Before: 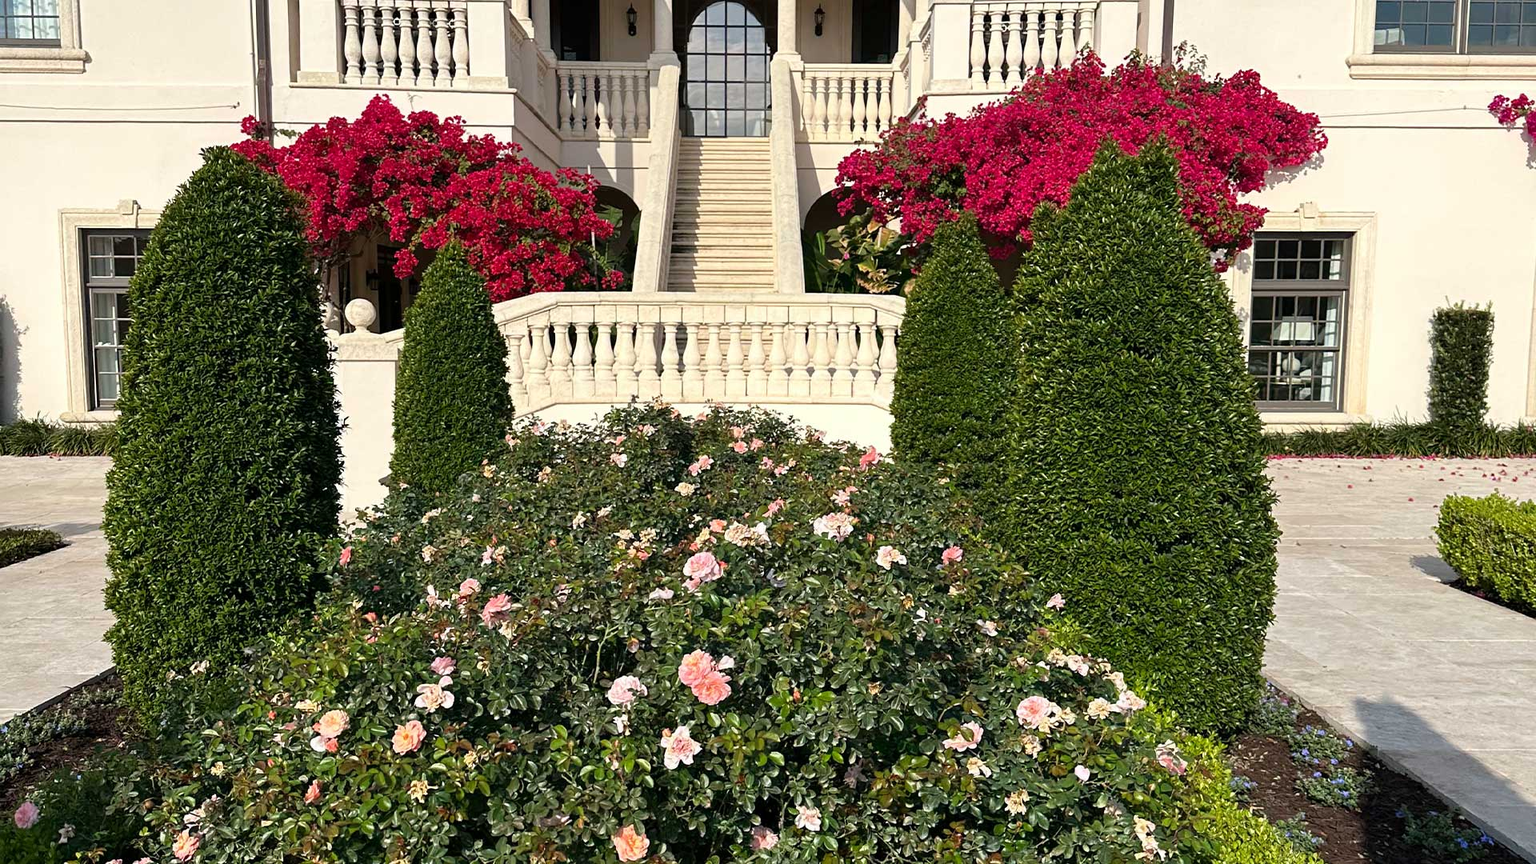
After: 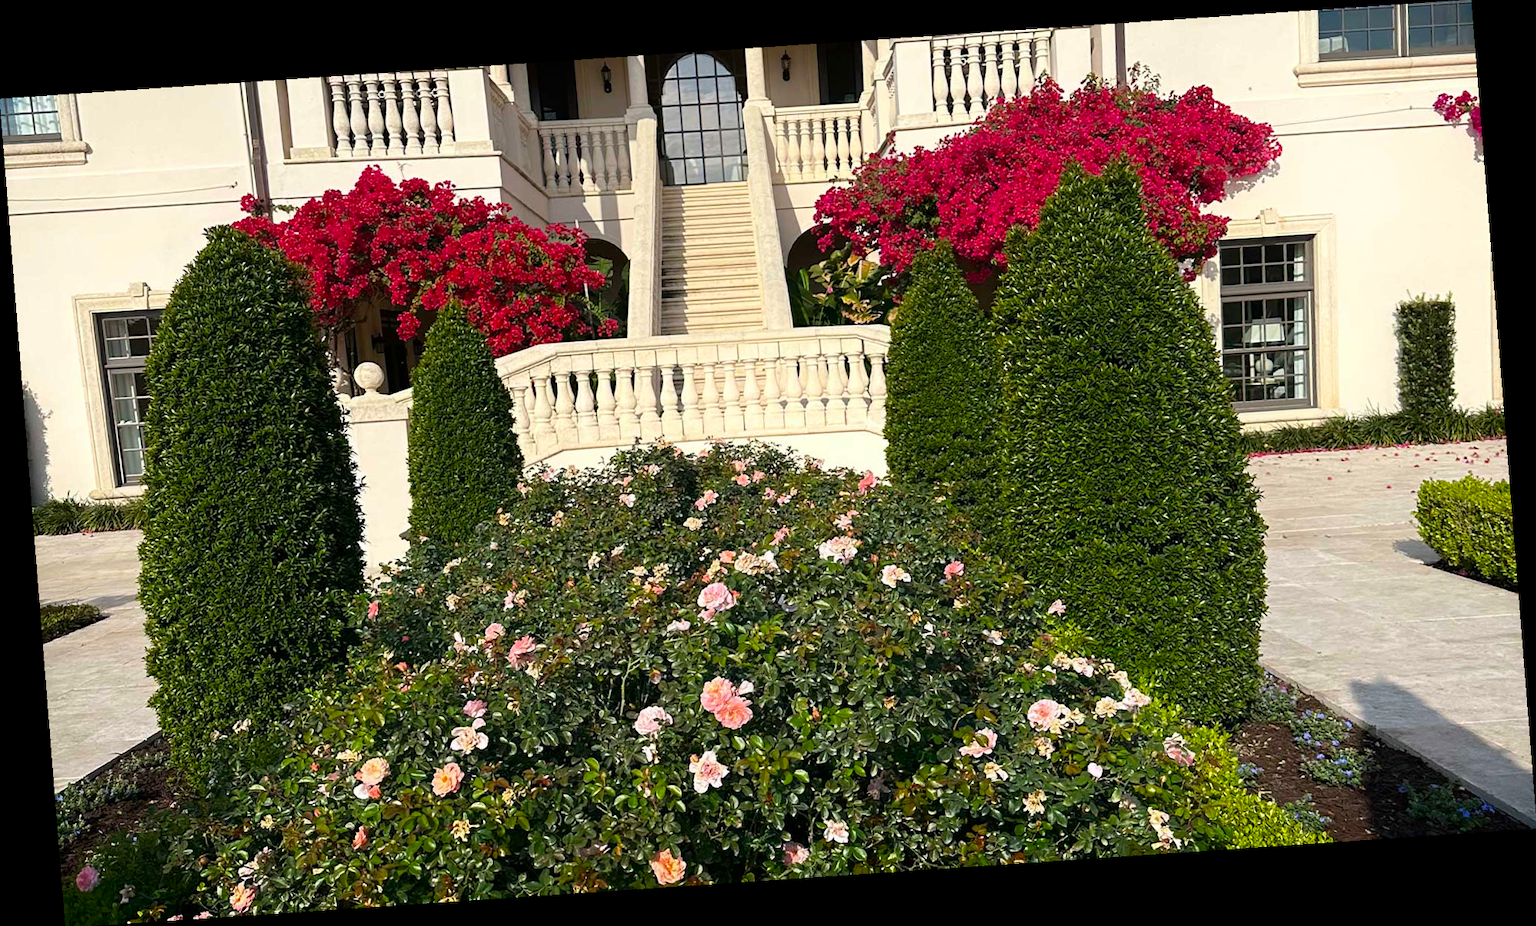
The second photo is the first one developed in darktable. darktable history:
rotate and perspective: rotation -4.2°, shear 0.006, automatic cropping off
white balance: emerald 1
shadows and highlights: shadows -40.15, highlights 62.88, soften with gaussian
color zones: curves: ch0 [(0, 0.613) (0.01, 0.613) (0.245, 0.448) (0.498, 0.529) (0.642, 0.665) (0.879, 0.777) (0.99, 0.613)]; ch1 [(0, 0) (0.143, 0) (0.286, 0) (0.429, 0) (0.571, 0) (0.714, 0) (0.857, 0)], mix -93.41%
color balance: output saturation 120%
